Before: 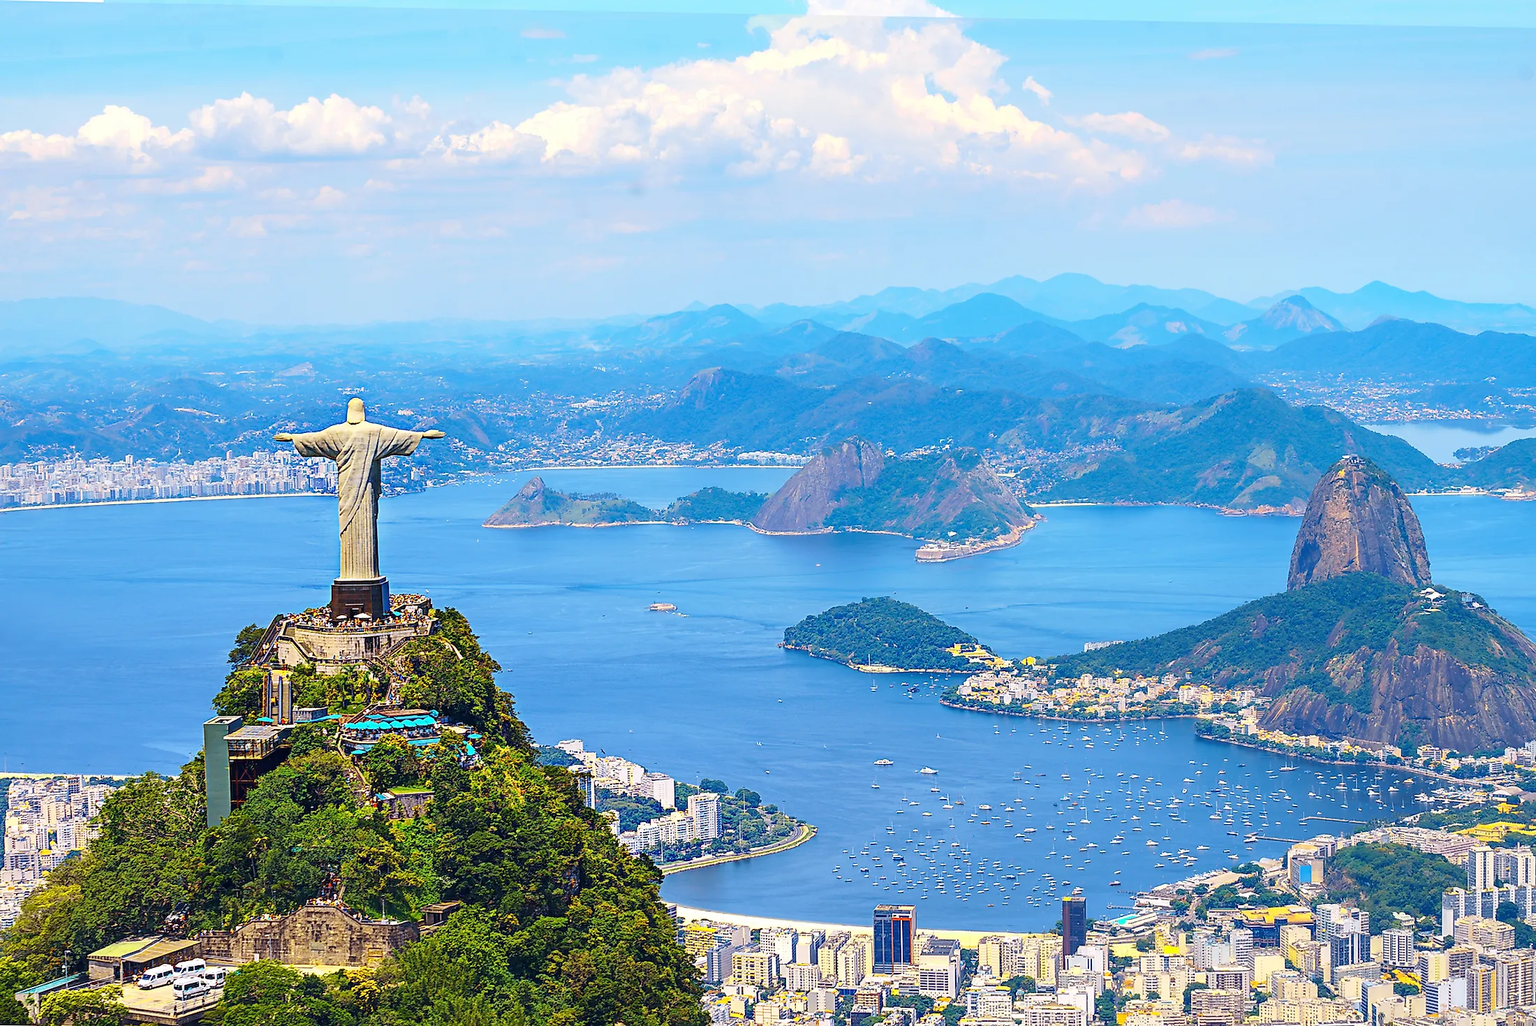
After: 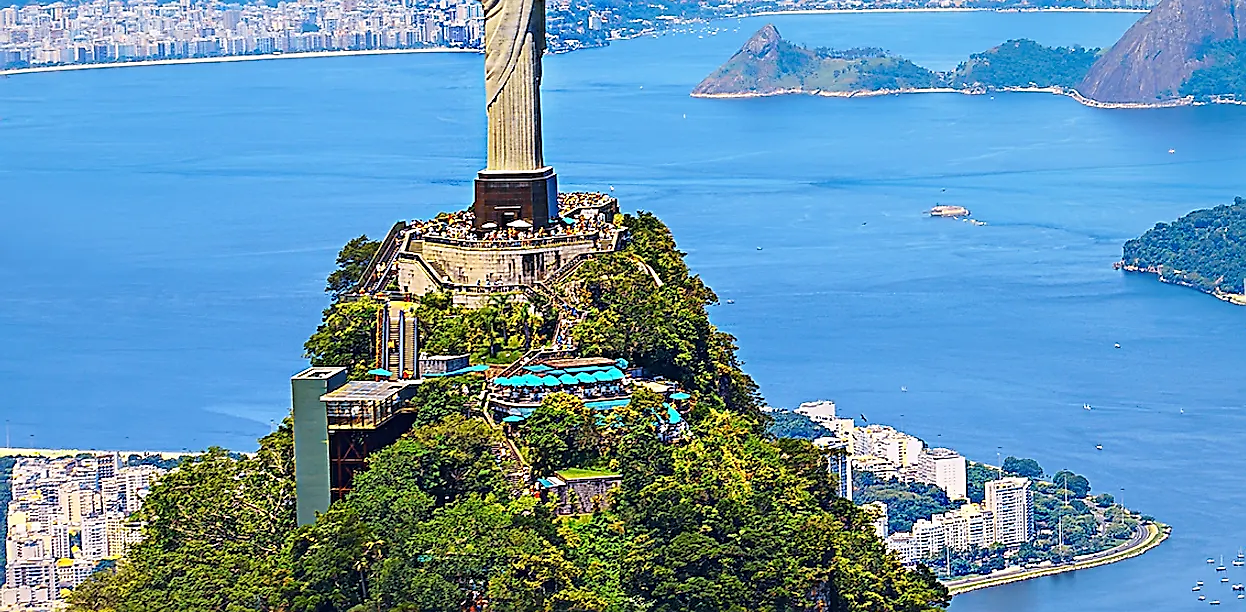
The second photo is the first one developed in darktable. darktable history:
crop: top 44.825%, right 43.195%, bottom 13.275%
sharpen: on, module defaults
tone equalizer: -7 EV 0.127 EV
